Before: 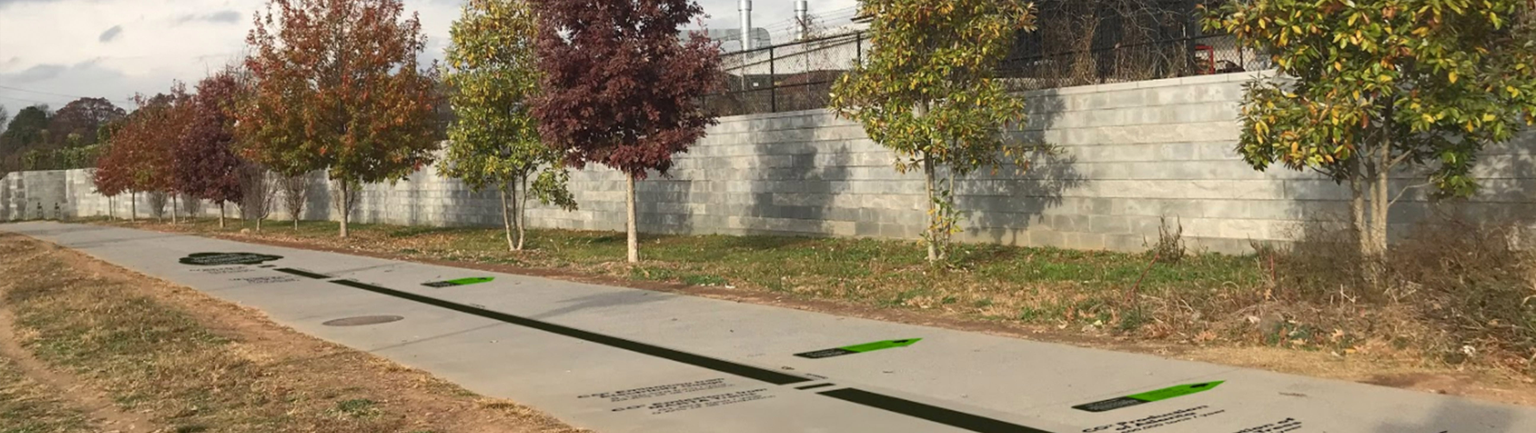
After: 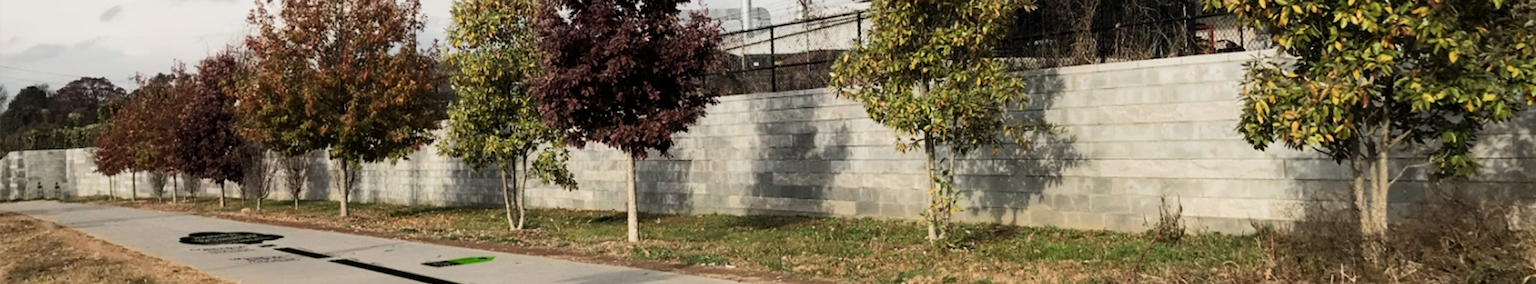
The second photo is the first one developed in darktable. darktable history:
filmic rgb: black relative exposure -5 EV, white relative exposure 3.5 EV, hardness 3.19, contrast 1.4, highlights saturation mix -50%
crop and rotate: top 4.848%, bottom 29.503%
